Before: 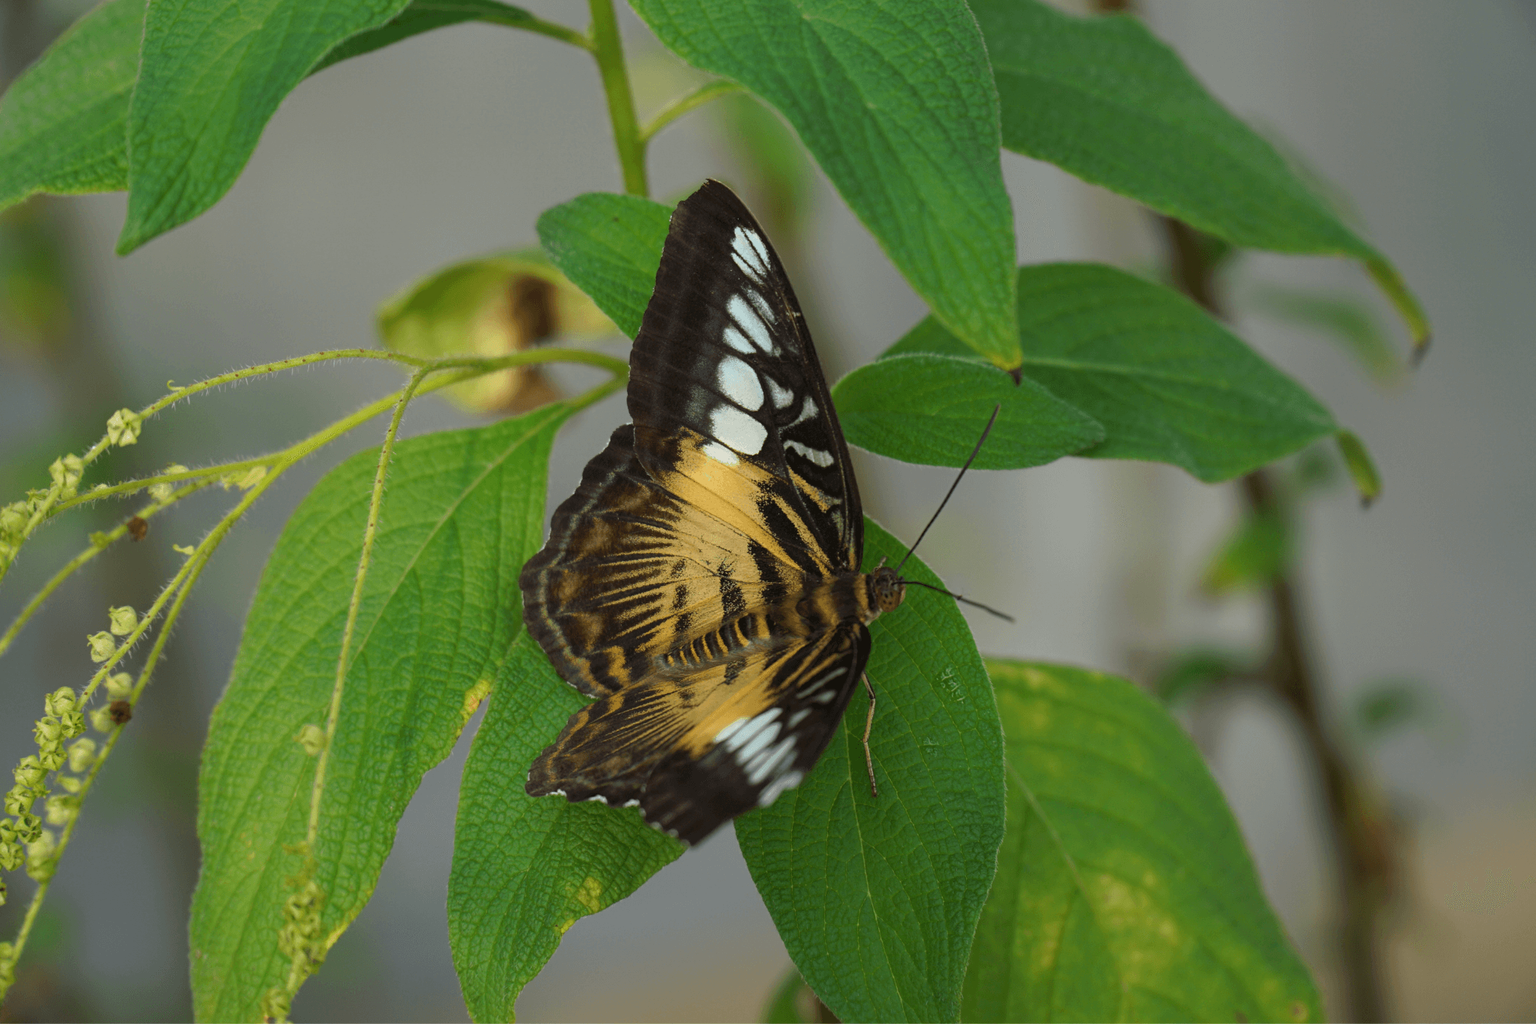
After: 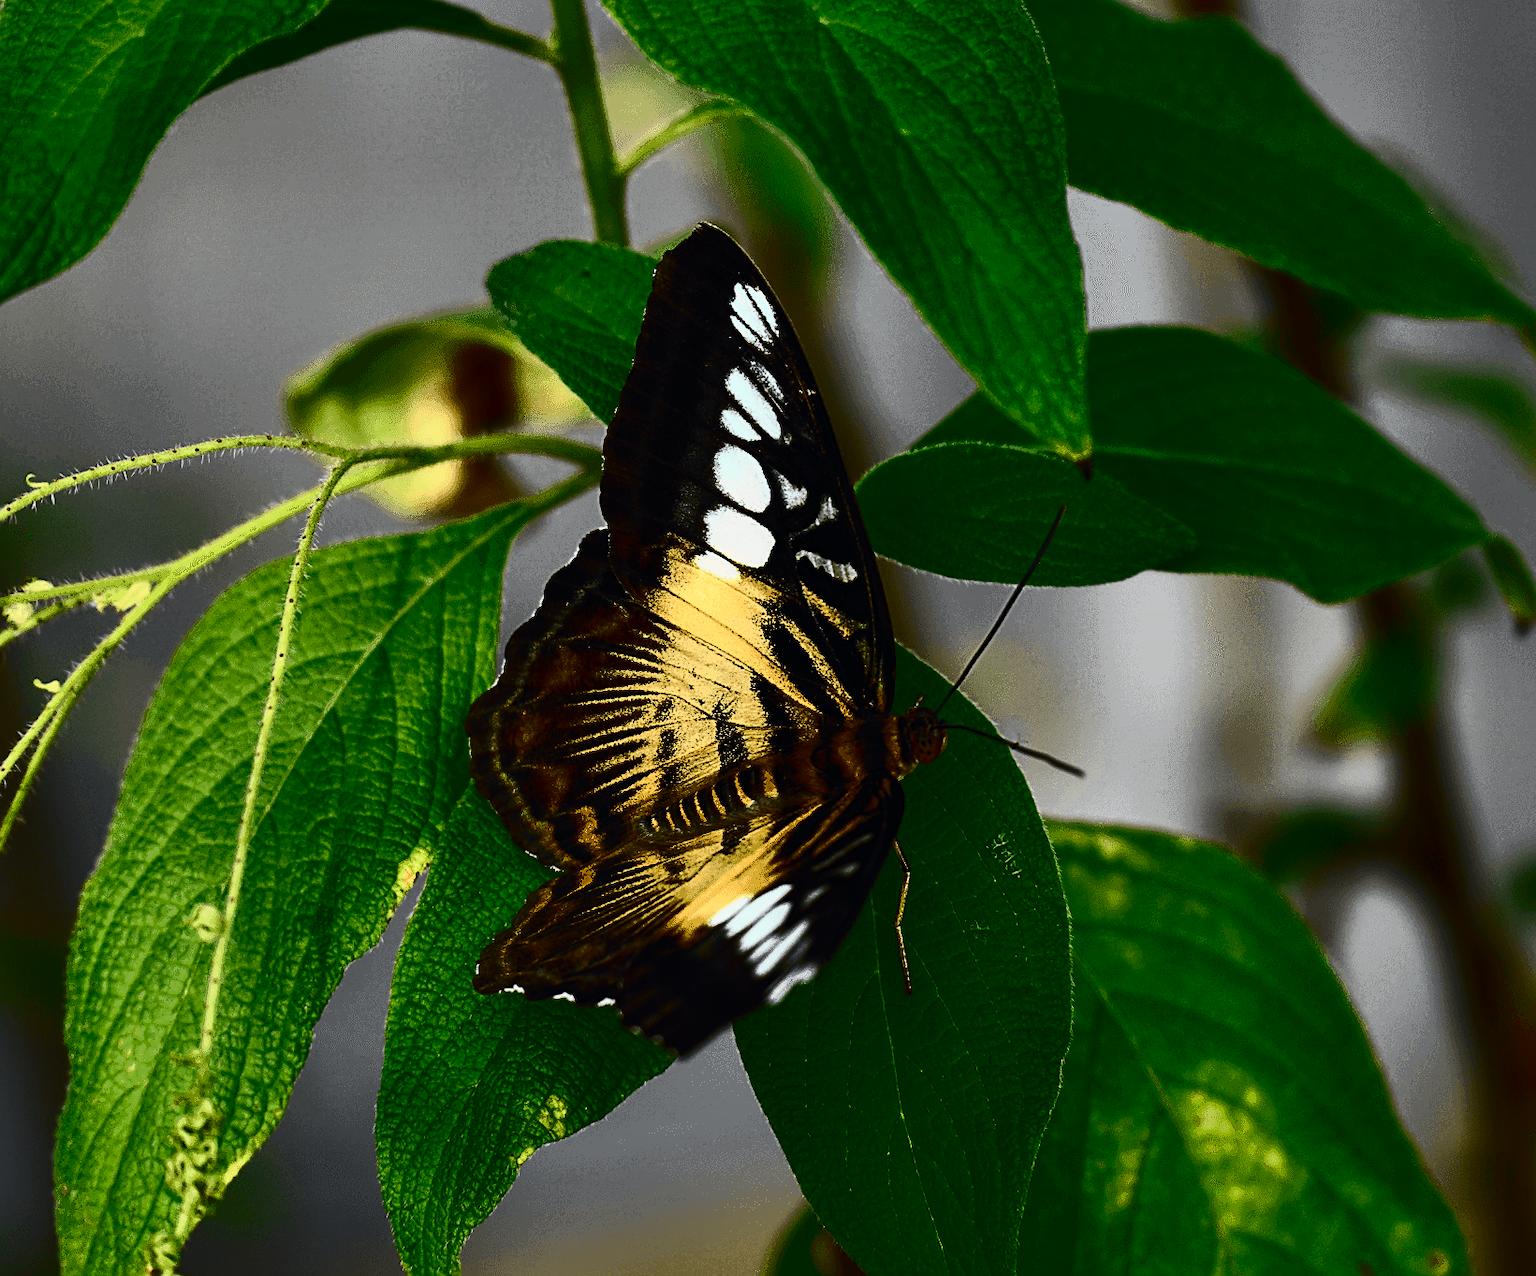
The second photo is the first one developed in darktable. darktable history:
tone curve: curves: ch0 [(0, 0) (0.071, 0.047) (0.266, 0.26) (0.491, 0.552) (0.753, 0.818) (1, 0.983)]; ch1 [(0, 0) (0.346, 0.307) (0.408, 0.369) (0.463, 0.443) (0.482, 0.493) (0.502, 0.5) (0.517, 0.518) (0.546, 0.576) (0.588, 0.643) (0.651, 0.709) (1, 1)]; ch2 [(0, 0) (0.346, 0.34) (0.434, 0.46) (0.485, 0.494) (0.5, 0.494) (0.517, 0.503) (0.535, 0.545) (0.583, 0.634) (0.625, 0.686) (1, 1)], color space Lab, independent channels, preserve colors none
crop and rotate: left 9.569%, right 10.291%
sharpen: on, module defaults
exposure: exposure -1 EV, compensate exposure bias true, compensate highlight preservation false
tone equalizer: -8 EV -0.437 EV, -7 EV -0.378 EV, -6 EV -0.342 EV, -5 EV -0.242 EV, -3 EV 0.199 EV, -2 EV 0.322 EV, -1 EV 0.38 EV, +0 EV 0.399 EV
contrast brightness saturation: contrast 0.915, brightness 0.198
shadows and highlights: shadows color adjustment 98.01%, highlights color adjustment 58.91%, low approximation 0.01, soften with gaussian
